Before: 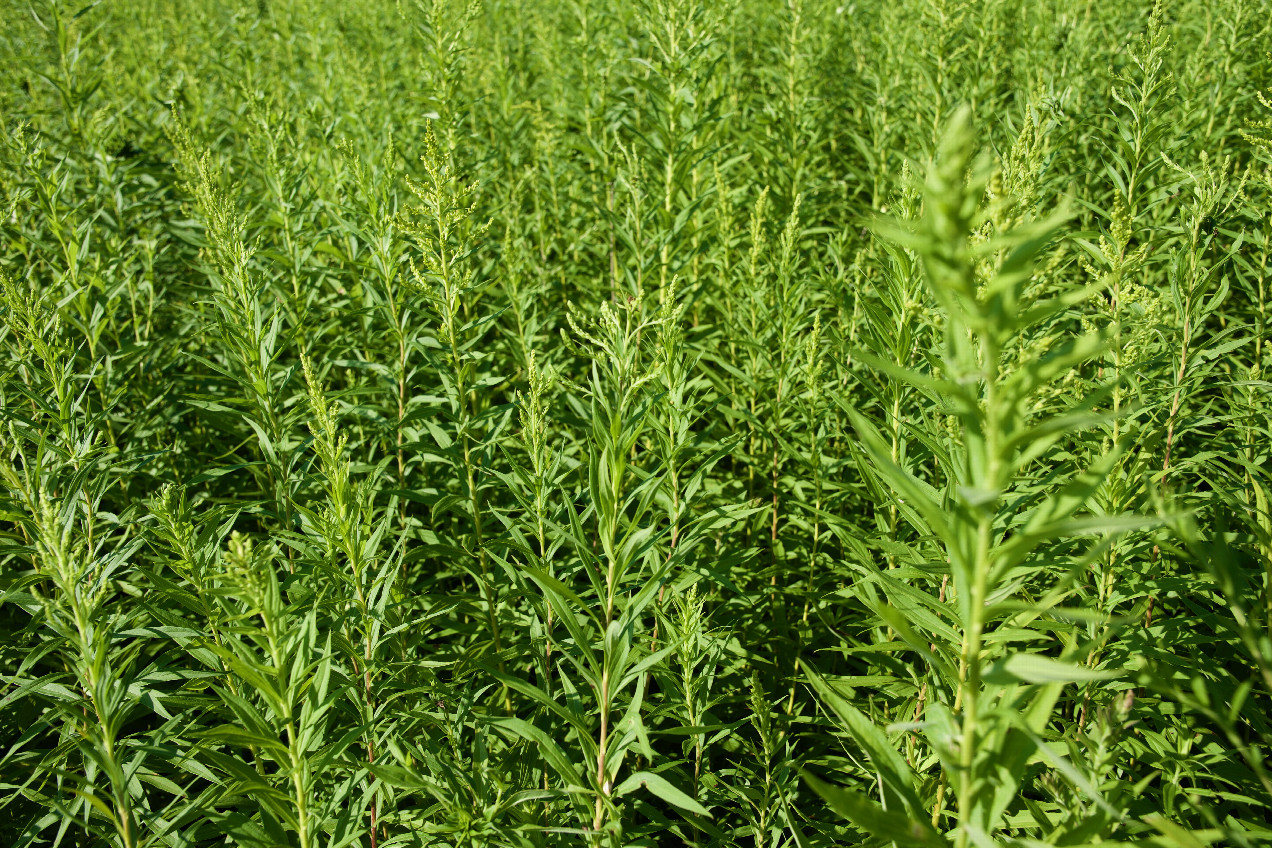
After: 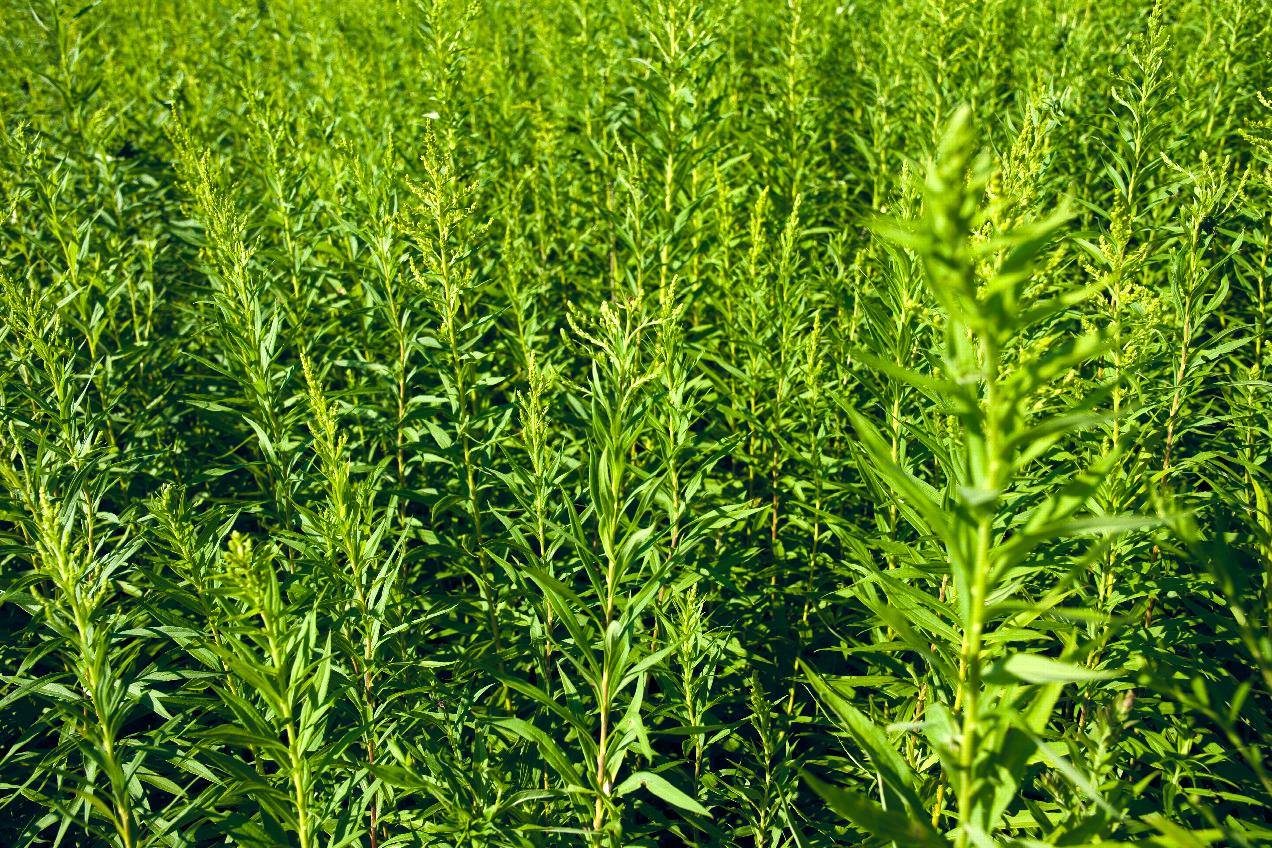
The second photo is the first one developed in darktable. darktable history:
color balance rgb: global offset › chroma 0.149%, global offset › hue 253.6°, linear chroma grading › shadows -2.633%, linear chroma grading › highlights -3.108%, perceptual saturation grading › global saturation 30.096%, perceptual brilliance grading › highlights 13.826%, perceptual brilliance grading › shadows -19.421%
